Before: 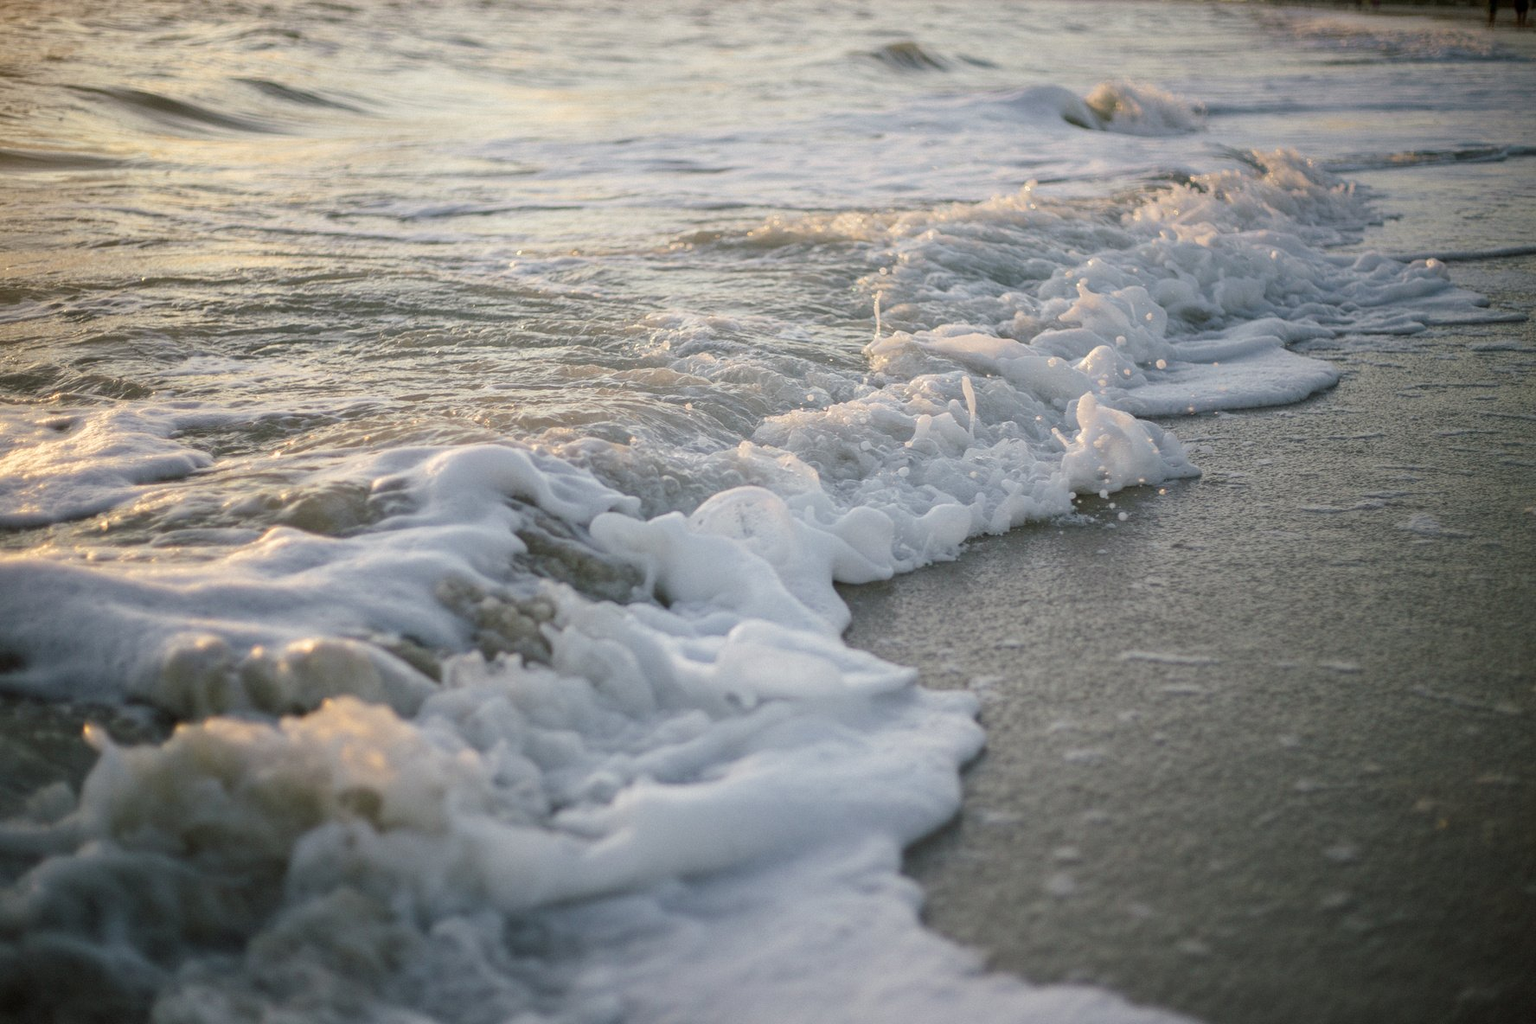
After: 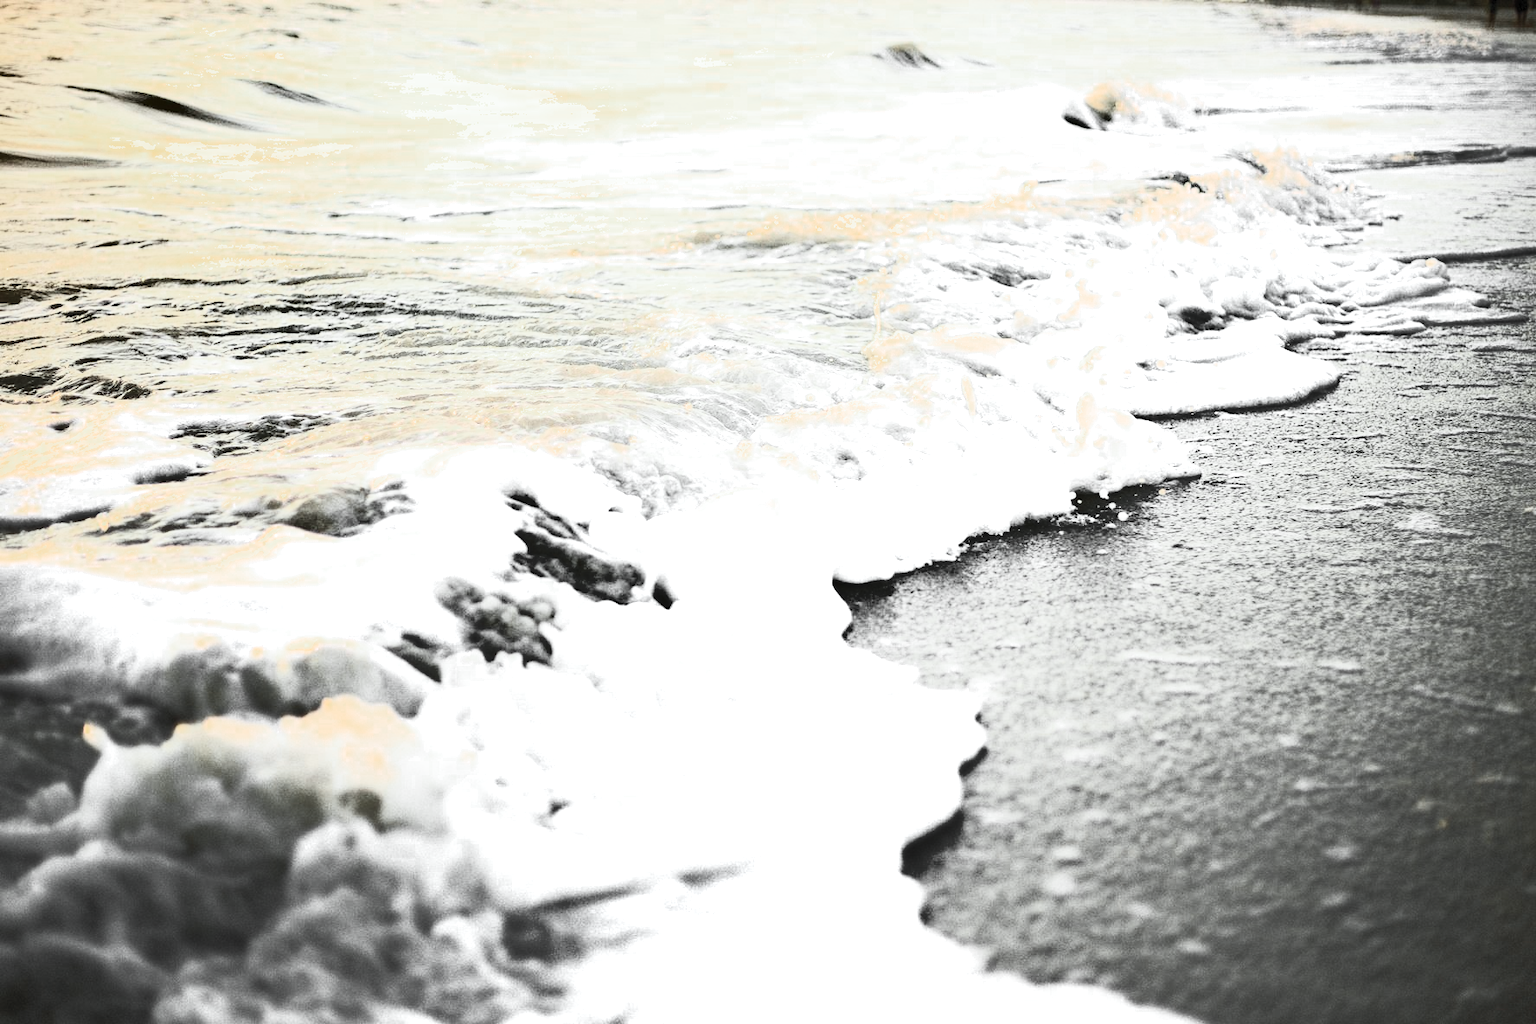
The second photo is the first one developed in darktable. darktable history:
color zones: curves: ch0 [(0, 0.613) (0.01, 0.613) (0.245, 0.448) (0.498, 0.529) (0.642, 0.665) (0.879, 0.777) (0.99, 0.613)]; ch1 [(0, 0.035) (0.121, 0.189) (0.259, 0.197) (0.415, 0.061) (0.589, 0.022) (0.732, 0.022) (0.857, 0.026) (0.991, 0.053)]
color correction: highlights a* -6.9, highlights b* 0.697
exposure: exposure 0.607 EV, compensate highlight preservation false
contrast brightness saturation: contrast 0.845, brightness 0.601, saturation 0.595
shadows and highlights: radius 133.37, soften with gaussian
